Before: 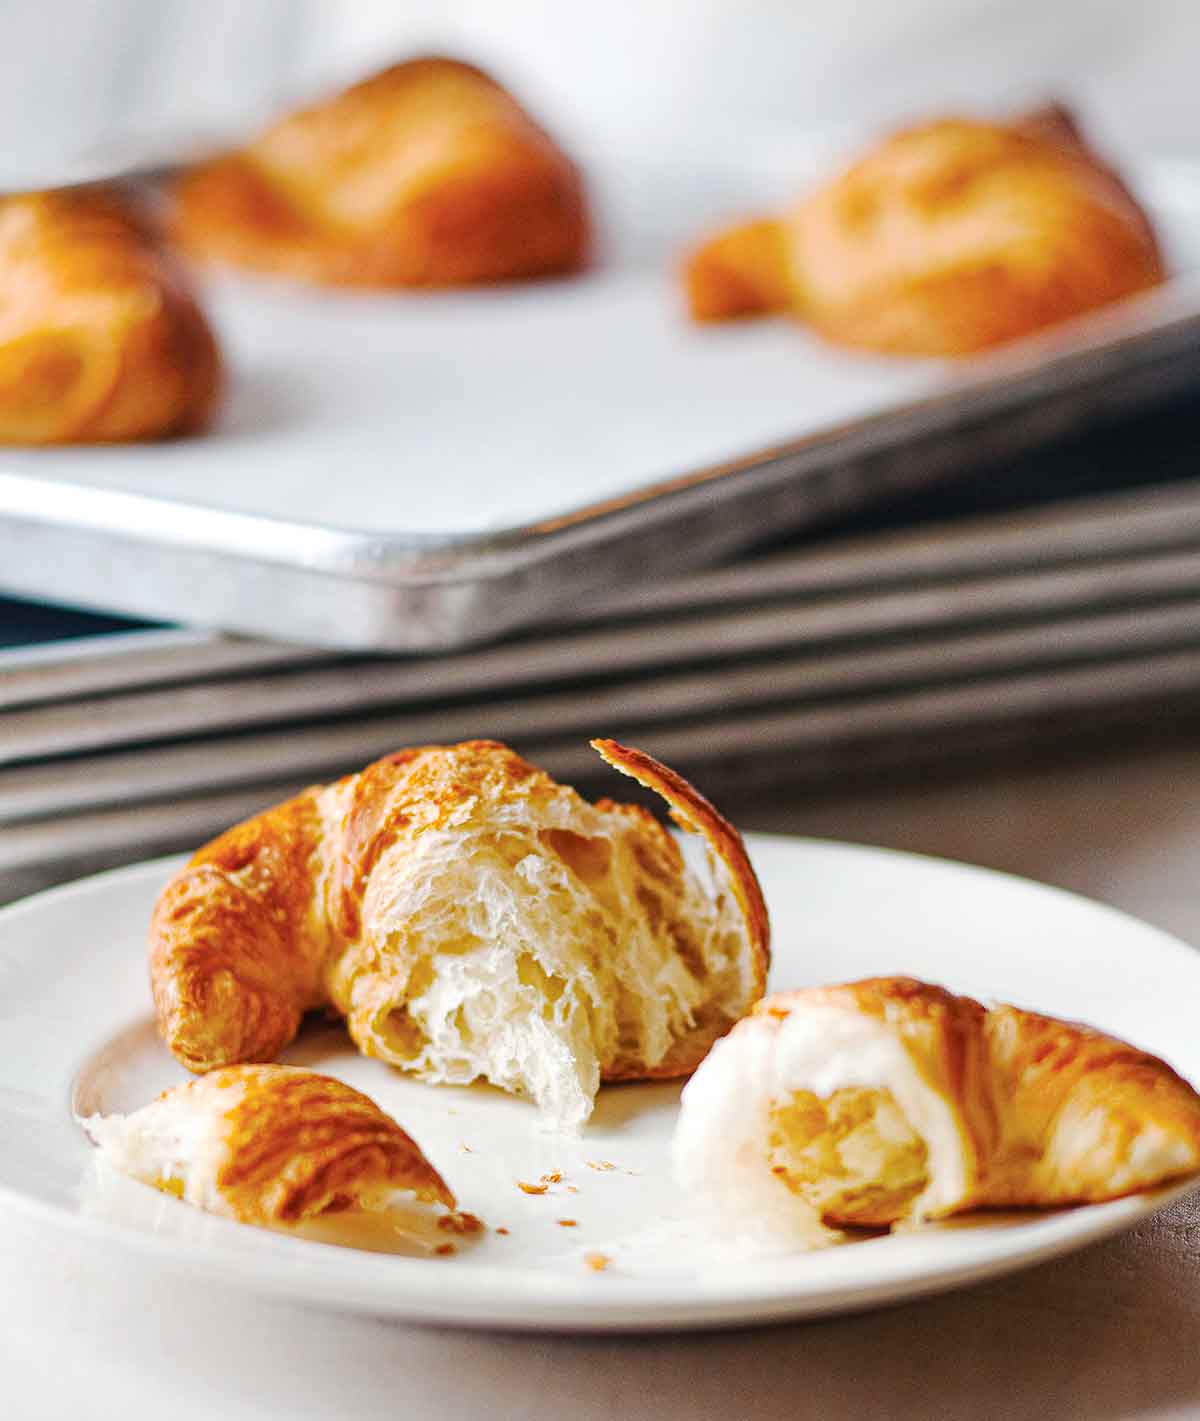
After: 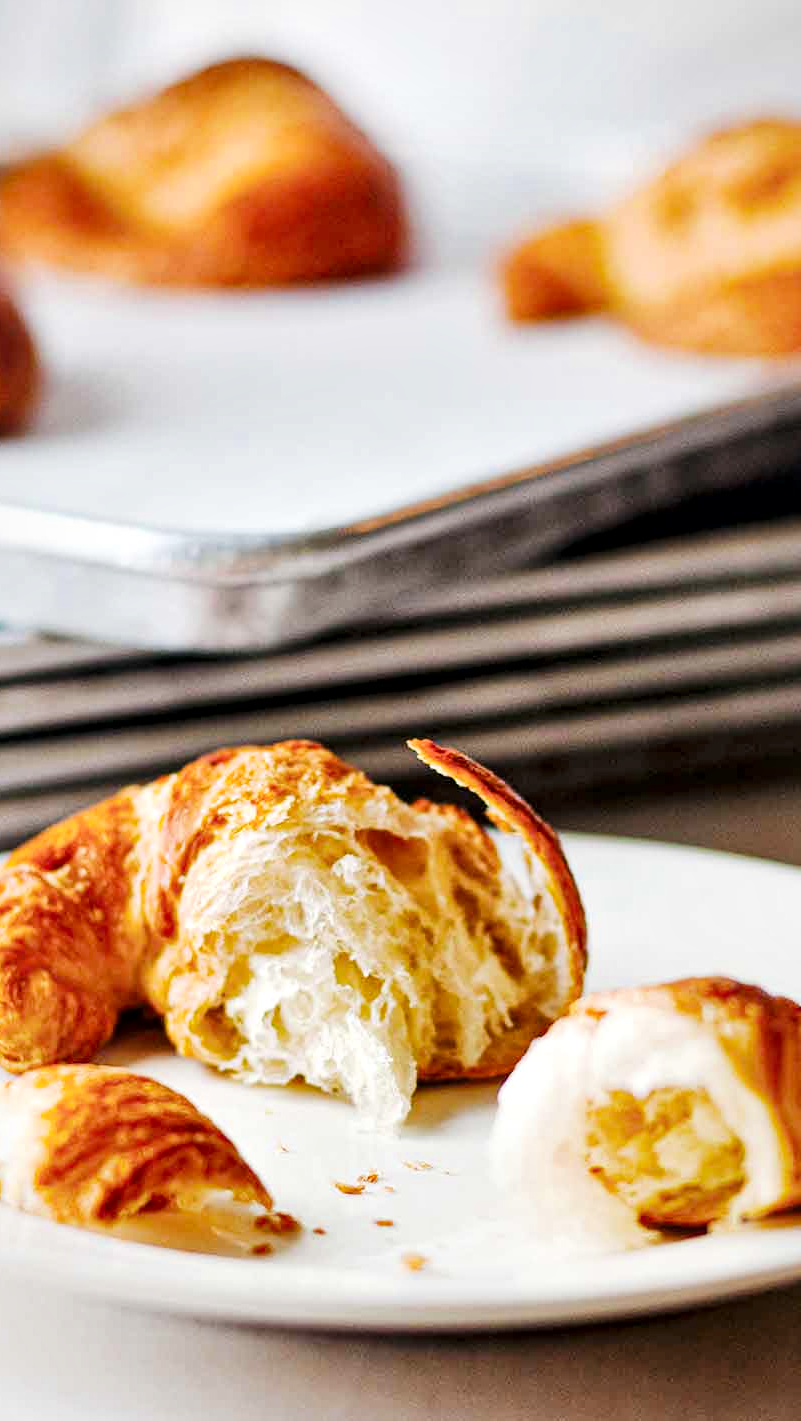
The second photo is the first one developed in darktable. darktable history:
local contrast: mode bilateral grid, contrast 26, coarseness 60, detail 151%, midtone range 0.2
filmic rgb: black relative exposure -7.65 EV, white relative exposure 4.56 EV, hardness 3.61
crop and rotate: left 15.267%, right 17.918%
exposure: exposure 0.208 EV, compensate exposure bias true, compensate highlight preservation false
tone curve: curves: ch0 [(0, 0) (0.003, 0.002) (0.011, 0.009) (0.025, 0.02) (0.044, 0.036) (0.069, 0.057) (0.1, 0.081) (0.136, 0.115) (0.177, 0.153) (0.224, 0.202) (0.277, 0.264) (0.335, 0.333) (0.399, 0.409) (0.468, 0.491) (0.543, 0.58) (0.623, 0.675) (0.709, 0.777) (0.801, 0.88) (0.898, 0.98) (1, 1)], preserve colors none
